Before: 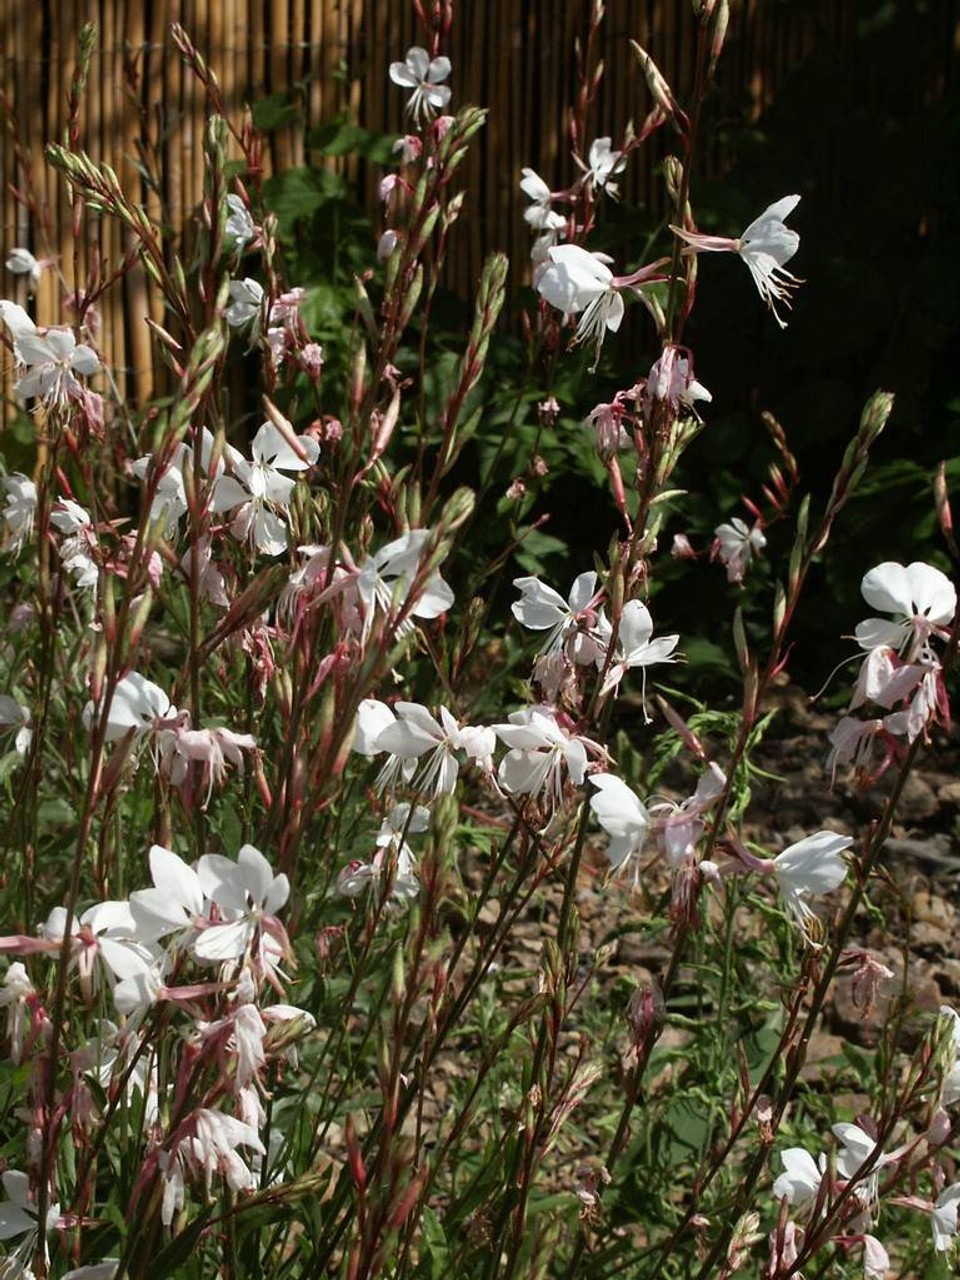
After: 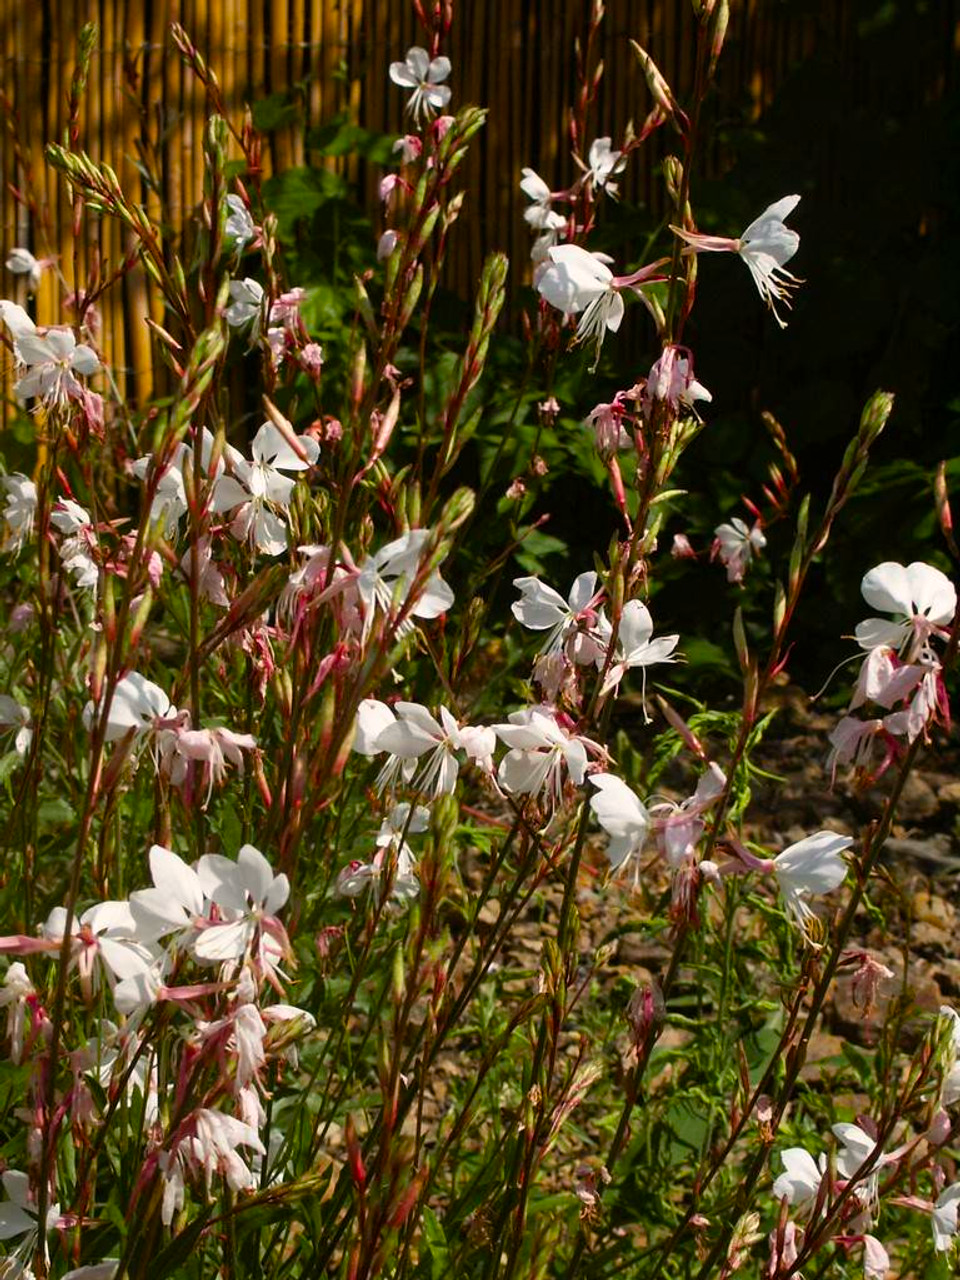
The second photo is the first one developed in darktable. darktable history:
color balance rgb: shadows lift › chroma 2.063%, shadows lift › hue 52.36°, highlights gain › chroma 1.379%, highlights gain › hue 51.57°, linear chroma grading › global chroma 20.532%, perceptual saturation grading › global saturation 31.225%
